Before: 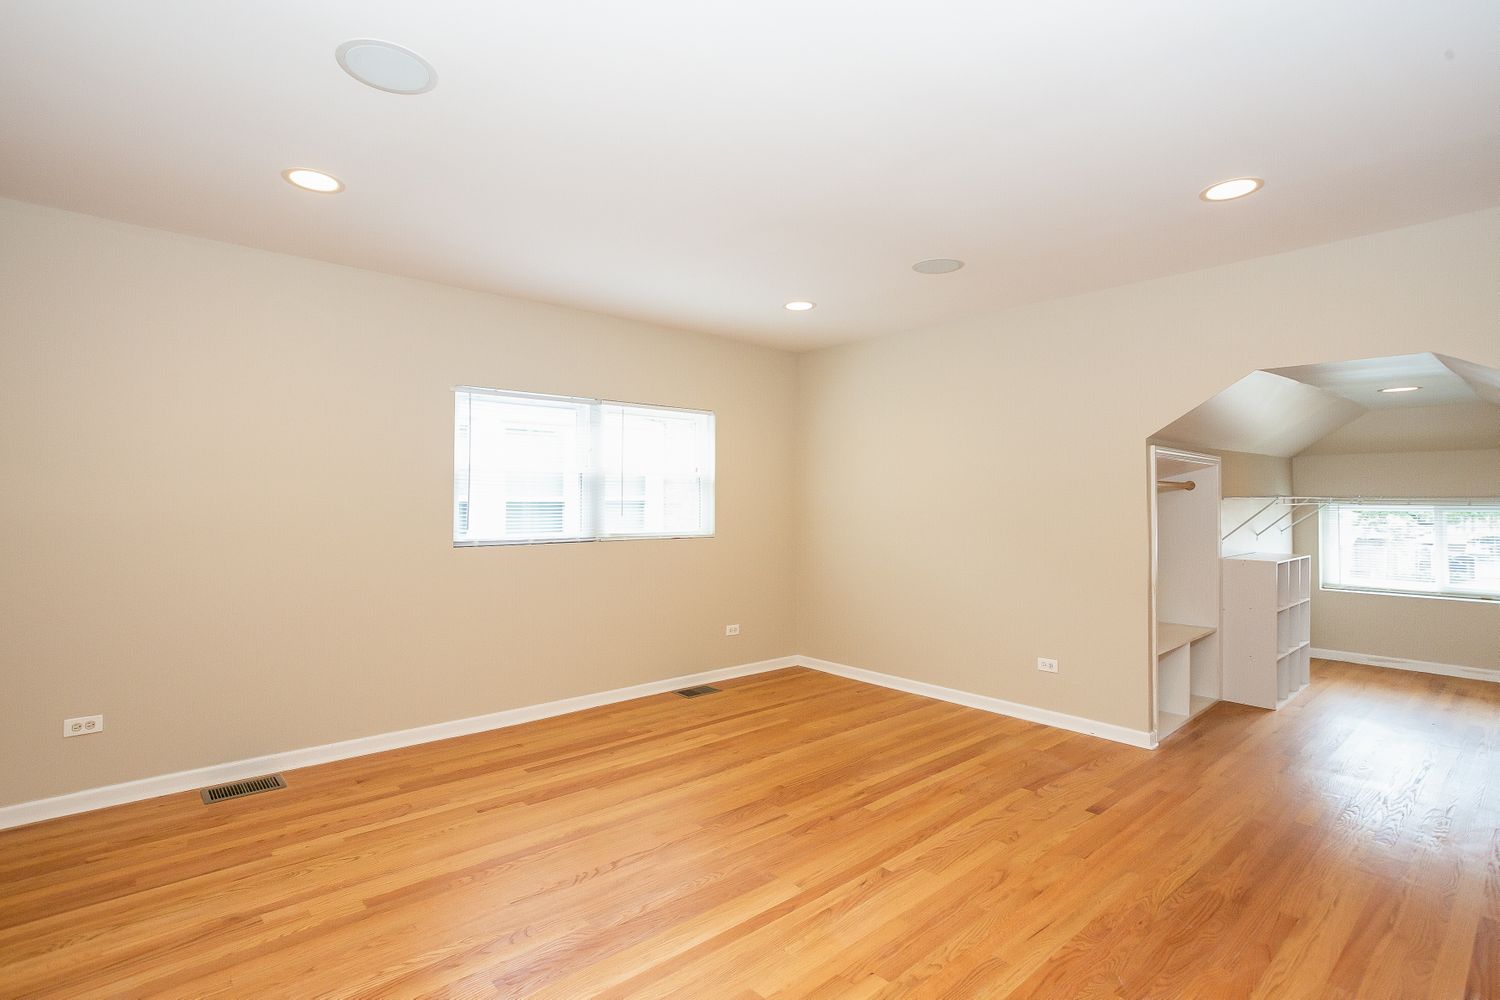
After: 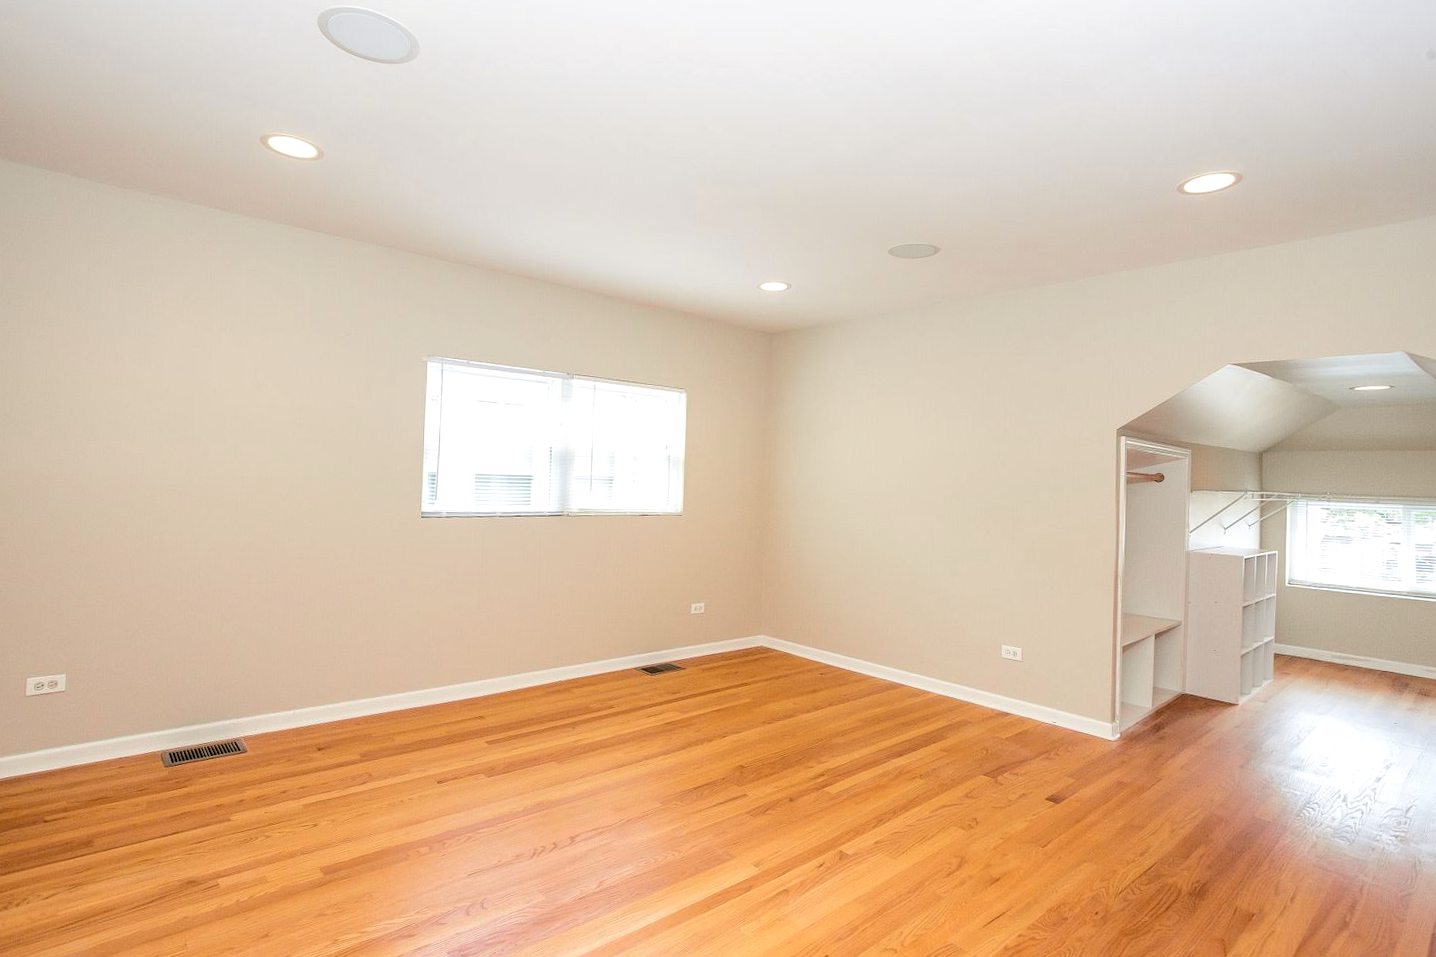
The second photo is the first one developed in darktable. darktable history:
base curve: preserve colors none
tone curve: curves: ch0 [(0.003, 0) (0.066, 0.017) (0.163, 0.09) (0.264, 0.238) (0.395, 0.421) (0.517, 0.575) (0.633, 0.687) (0.791, 0.814) (1, 1)]; ch1 [(0, 0) (0.149, 0.17) (0.327, 0.339) (0.39, 0.403) (0.456, 0.463) (0.501, 0.502) (0.512, 0.507) (0.53, 0.533) (0.575, 0.592) (0.671, 0.655) (0.729, 0.679) (1, 1)]; ch2 [(0, 0) (0.337, 0.382) (0.464, 0.47) (0.501, 0.502) (0.527, 0.532) (0.563, 0.555) (0.615, 0.61) (0.663, 0.68) (1, 1)], color space Lab, independent channels, preserve colors none
crop and rotate: angle -1.7°
local contrast: detail 130%
